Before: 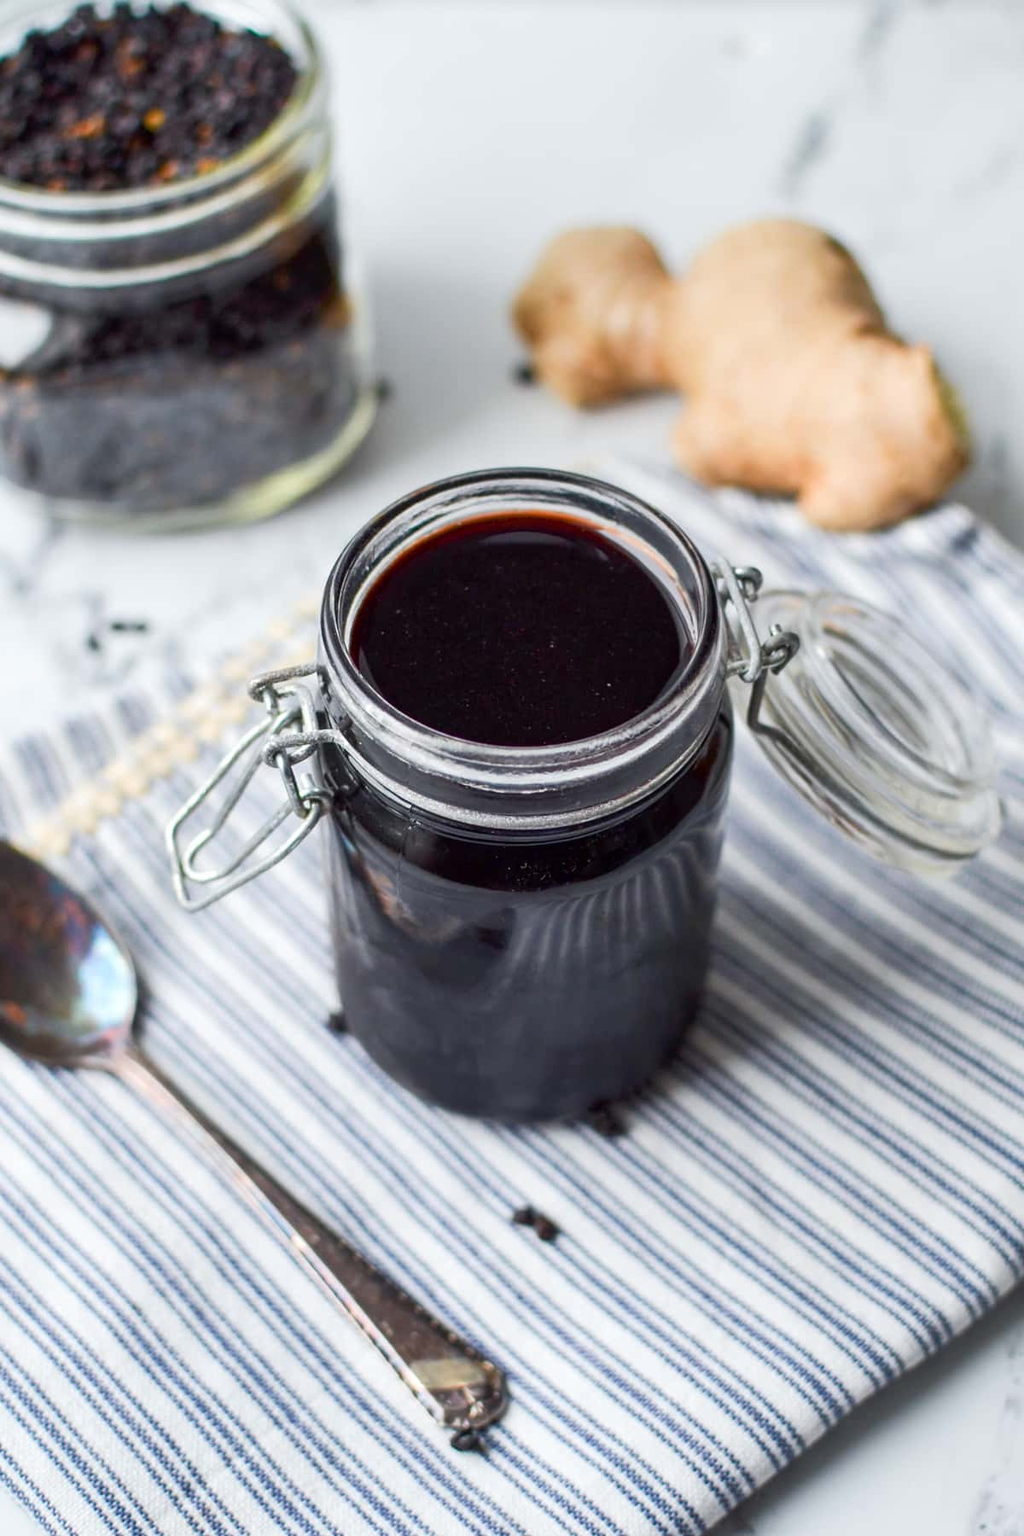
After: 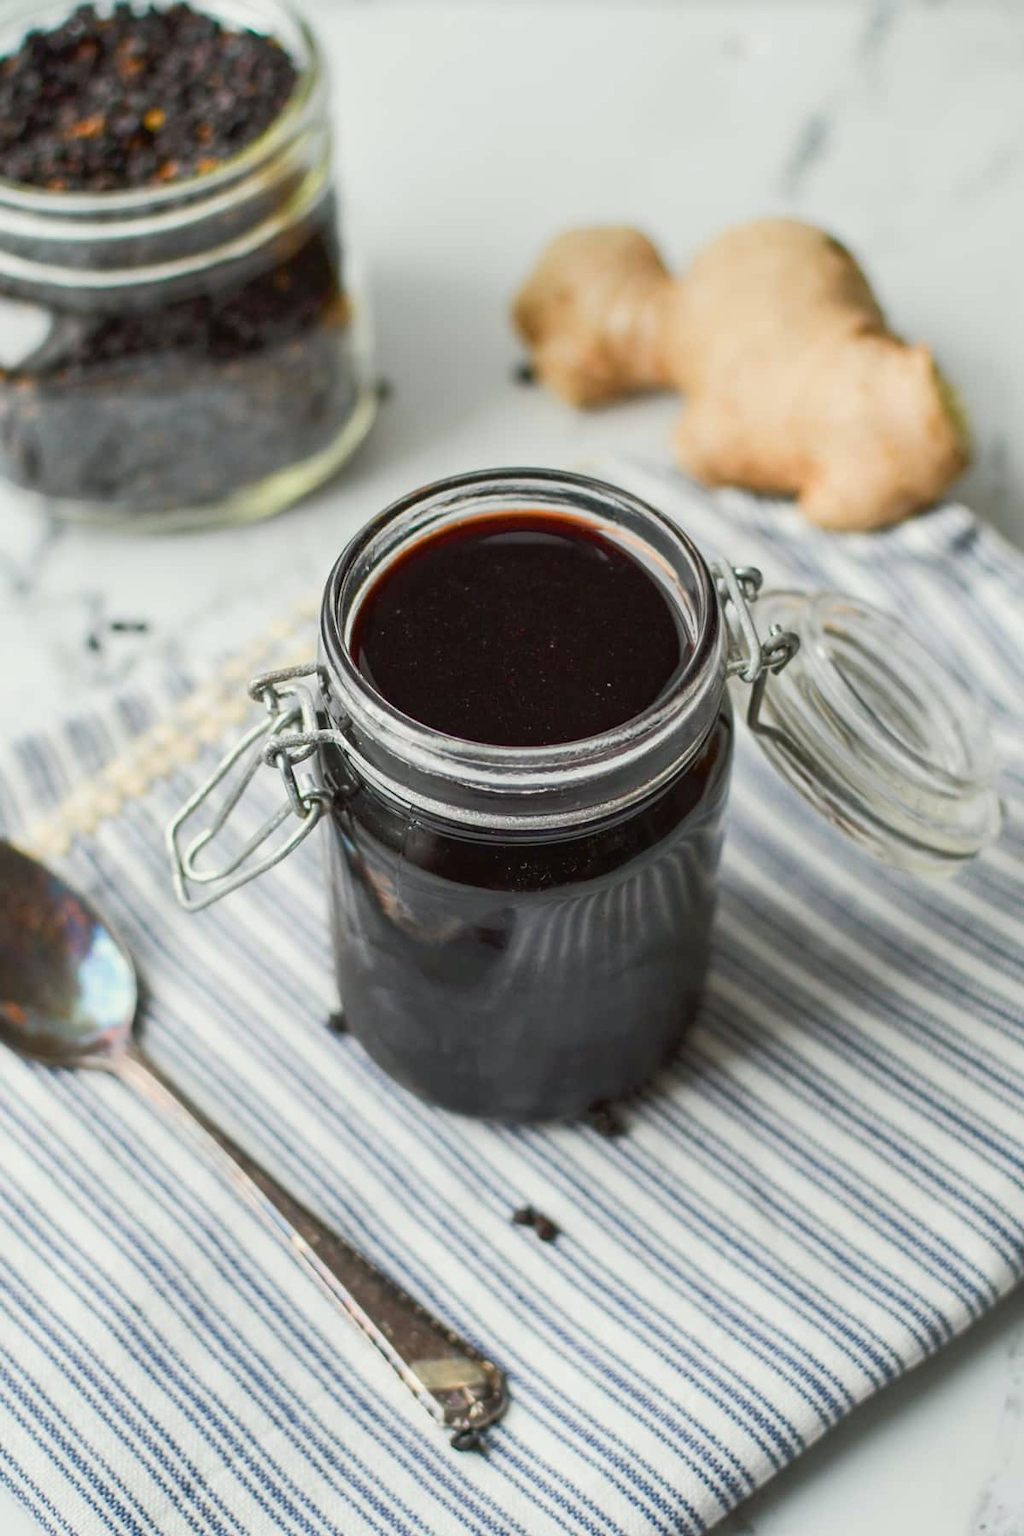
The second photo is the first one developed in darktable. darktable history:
color balance: mode lift, gamma, gain (sRGB), lift [1.04, 1, 1, 0.97], gamma [1.01, 1, 1, 0.97], gain [0.96, 1, 1, 0.97]
exposure: exposure -0.05 EV
